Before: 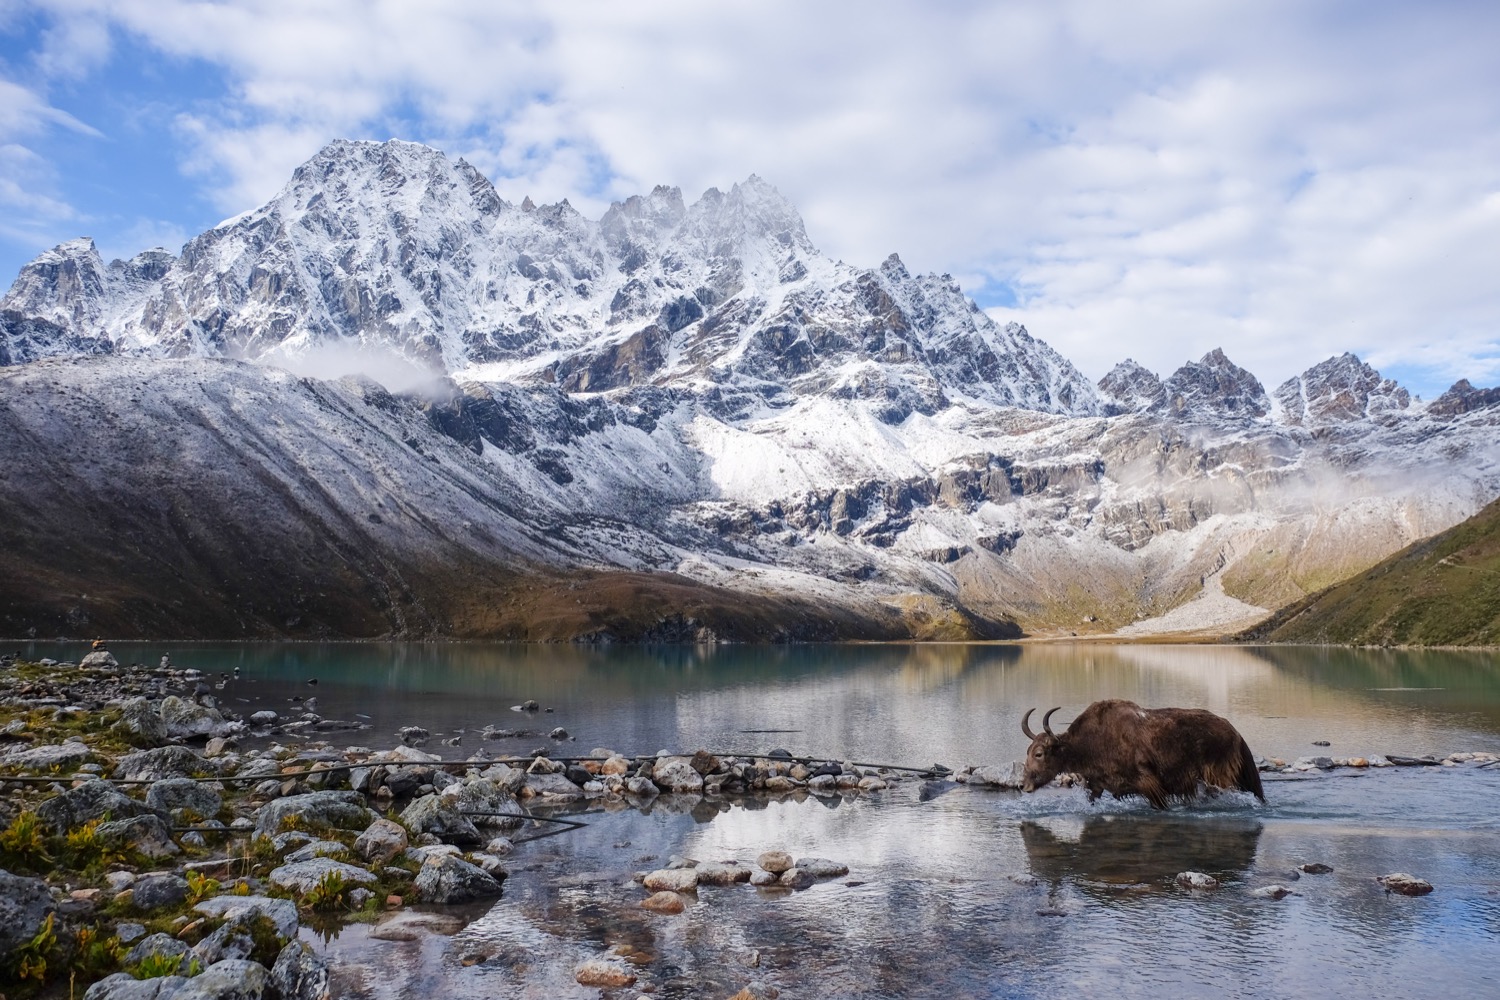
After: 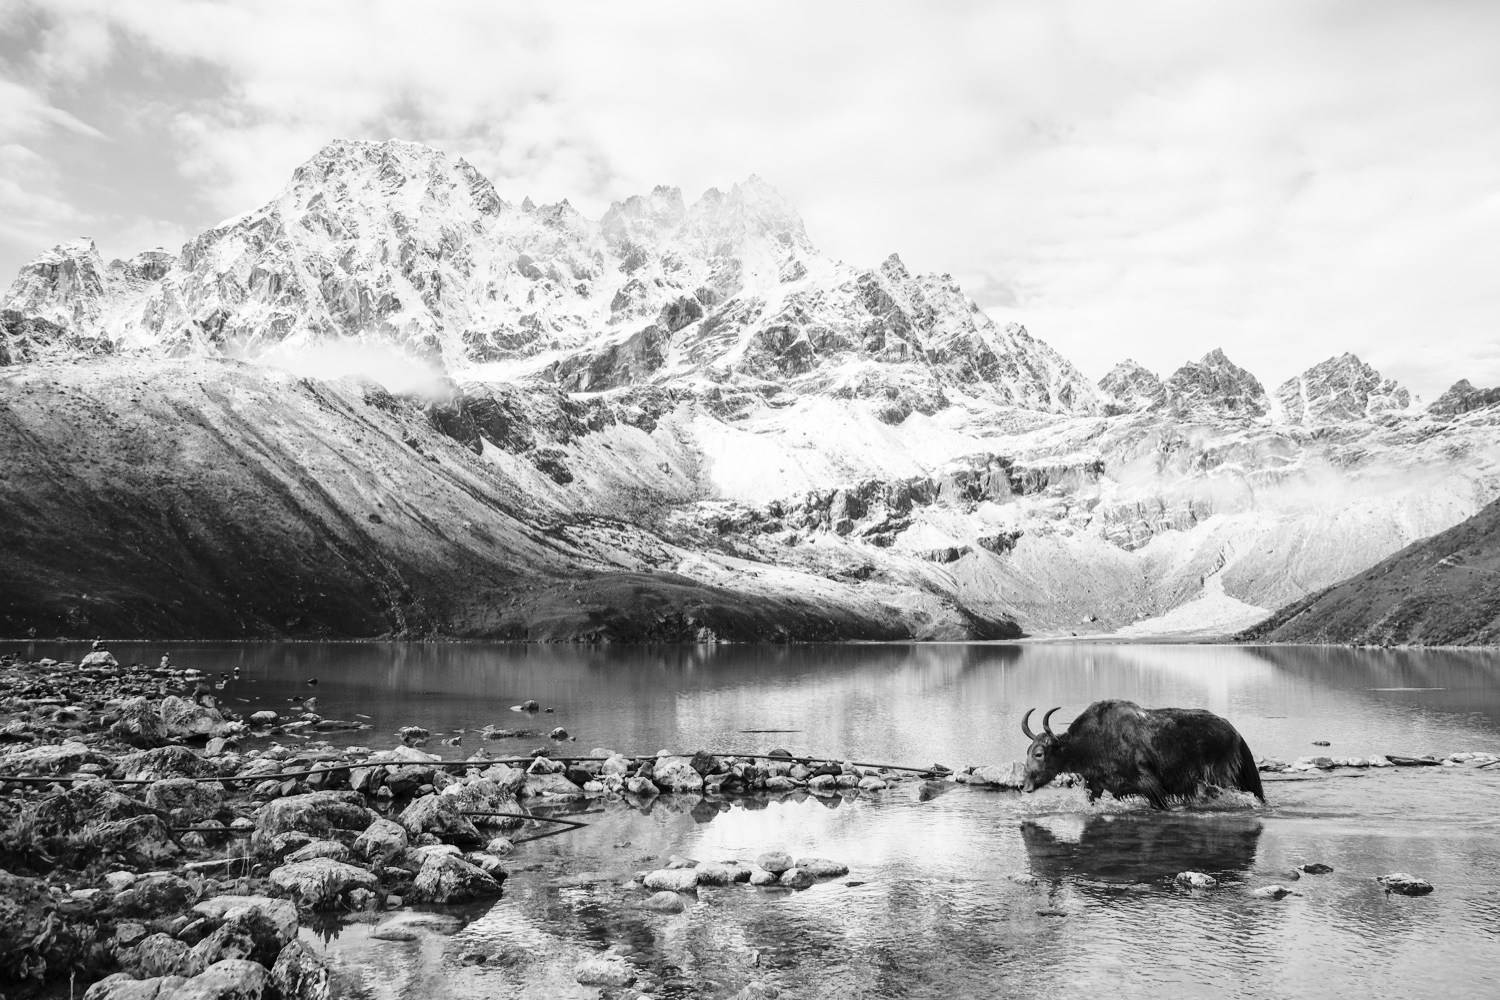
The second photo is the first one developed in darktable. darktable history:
color balance rgb: shadows lift › chroma 5.41%, shadows lift › hue 240°, highlights gain › chroma 3.74%, highlights gain › hue 60°, saturation formula JzAzBz (2021)
monochrome: on, module defaults
white balance: red 0.954, blue 1.079
base curve: curves: ch0 [(0, 0) (0.028, 0.03) (0.121, 0.232) (0.46, 0.748) (0.859, 0.968) (1, 1)], preserve colors none
